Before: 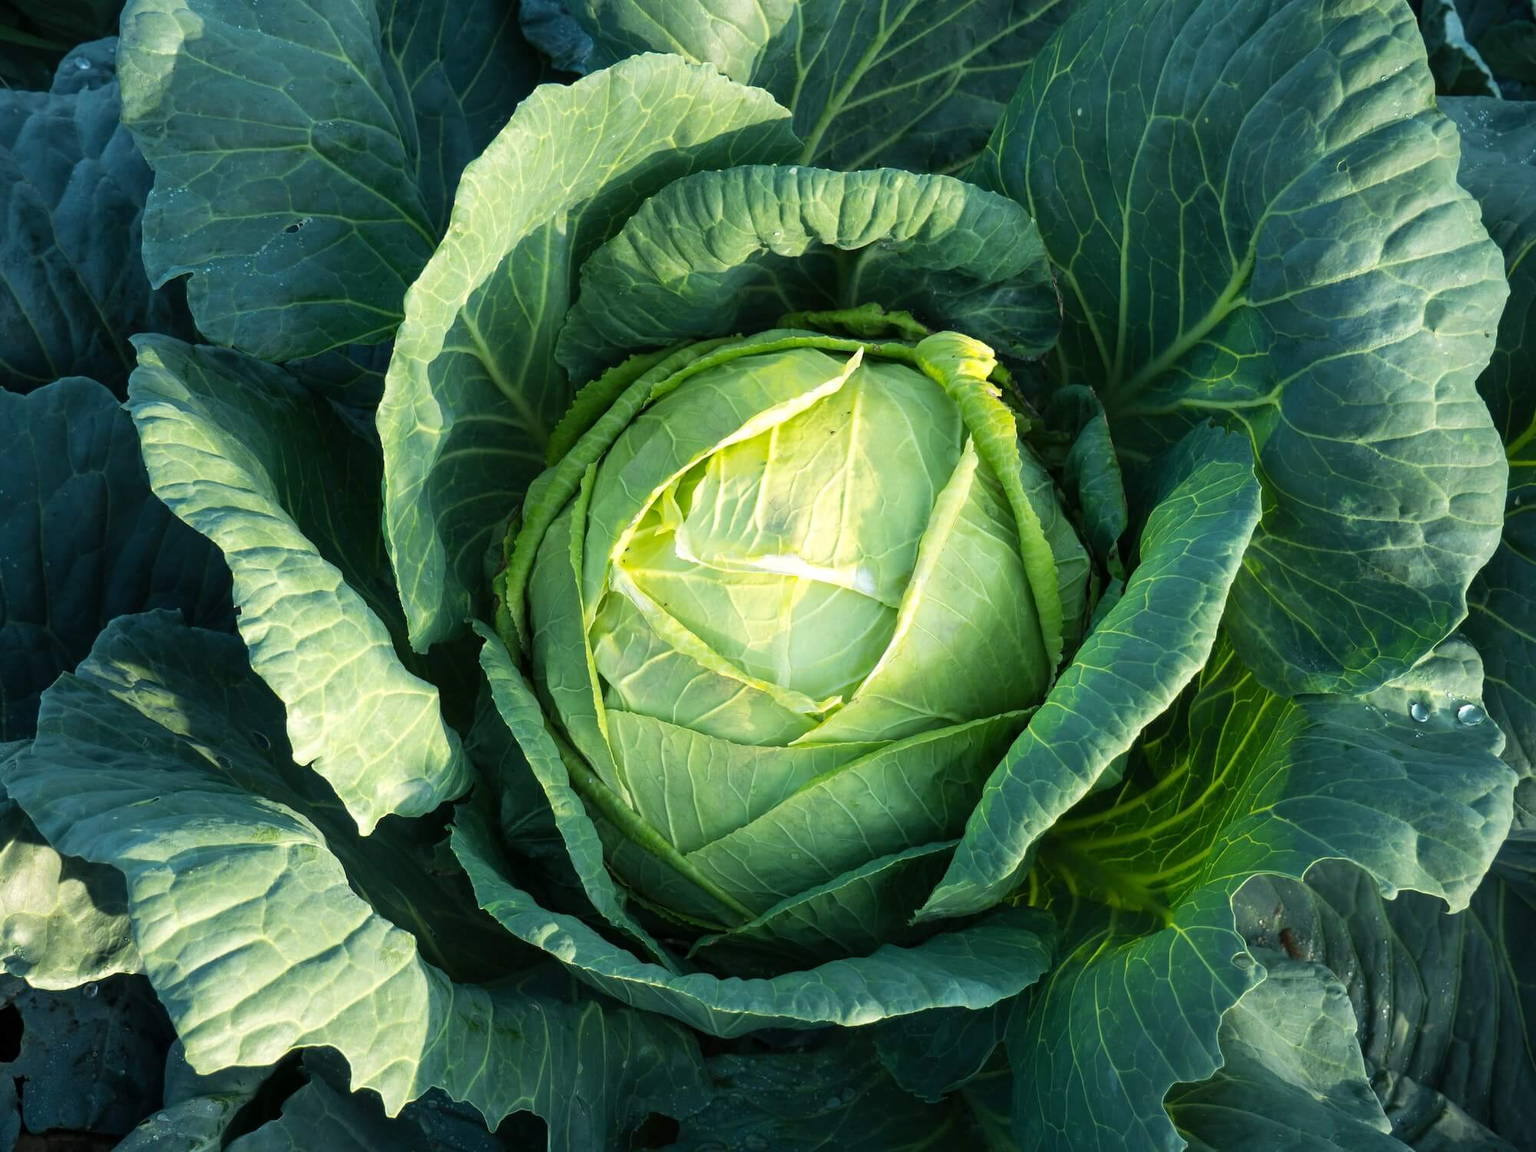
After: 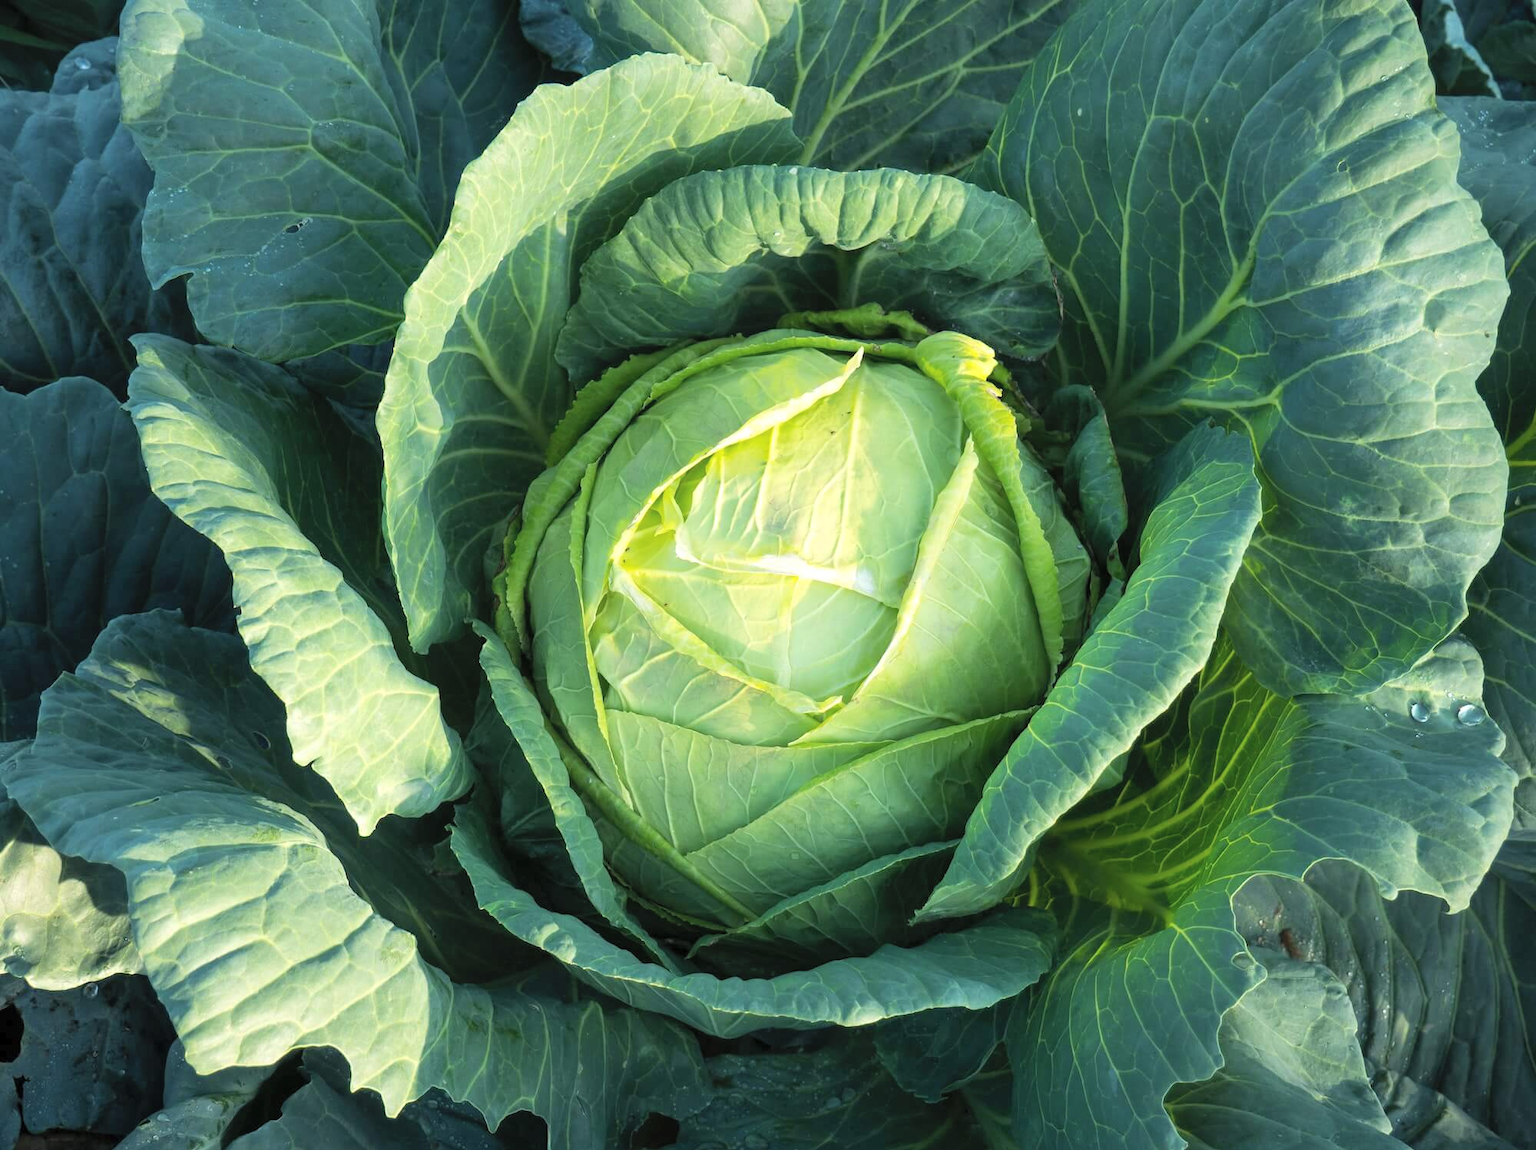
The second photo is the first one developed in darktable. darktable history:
crop: bottom 0.073%
contrast brightness saturation: brightness 0.143
